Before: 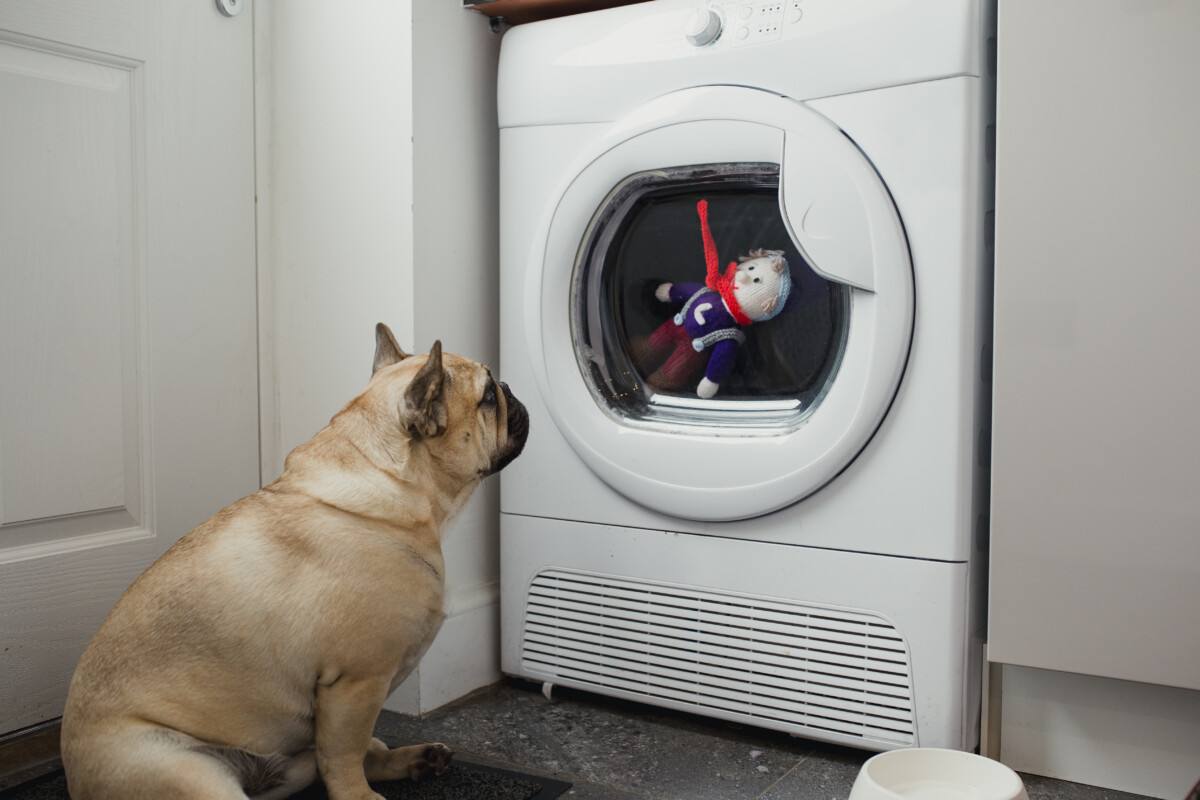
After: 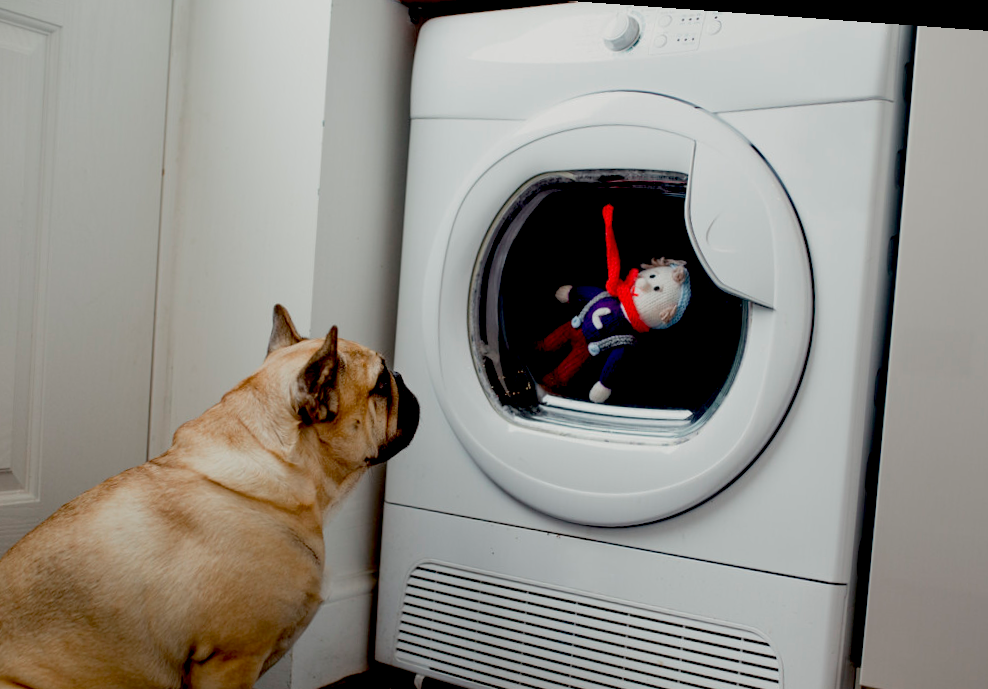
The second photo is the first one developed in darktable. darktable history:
crop and rotate: left 10.77%, top 5.1%, right 10.41%, bottom 16.76%
rotate and perspective: rotation 4.1°, automatic cropping off
exposure: black level correction 0.046, exposure -0.228 EV, compensate highlight preservation false
